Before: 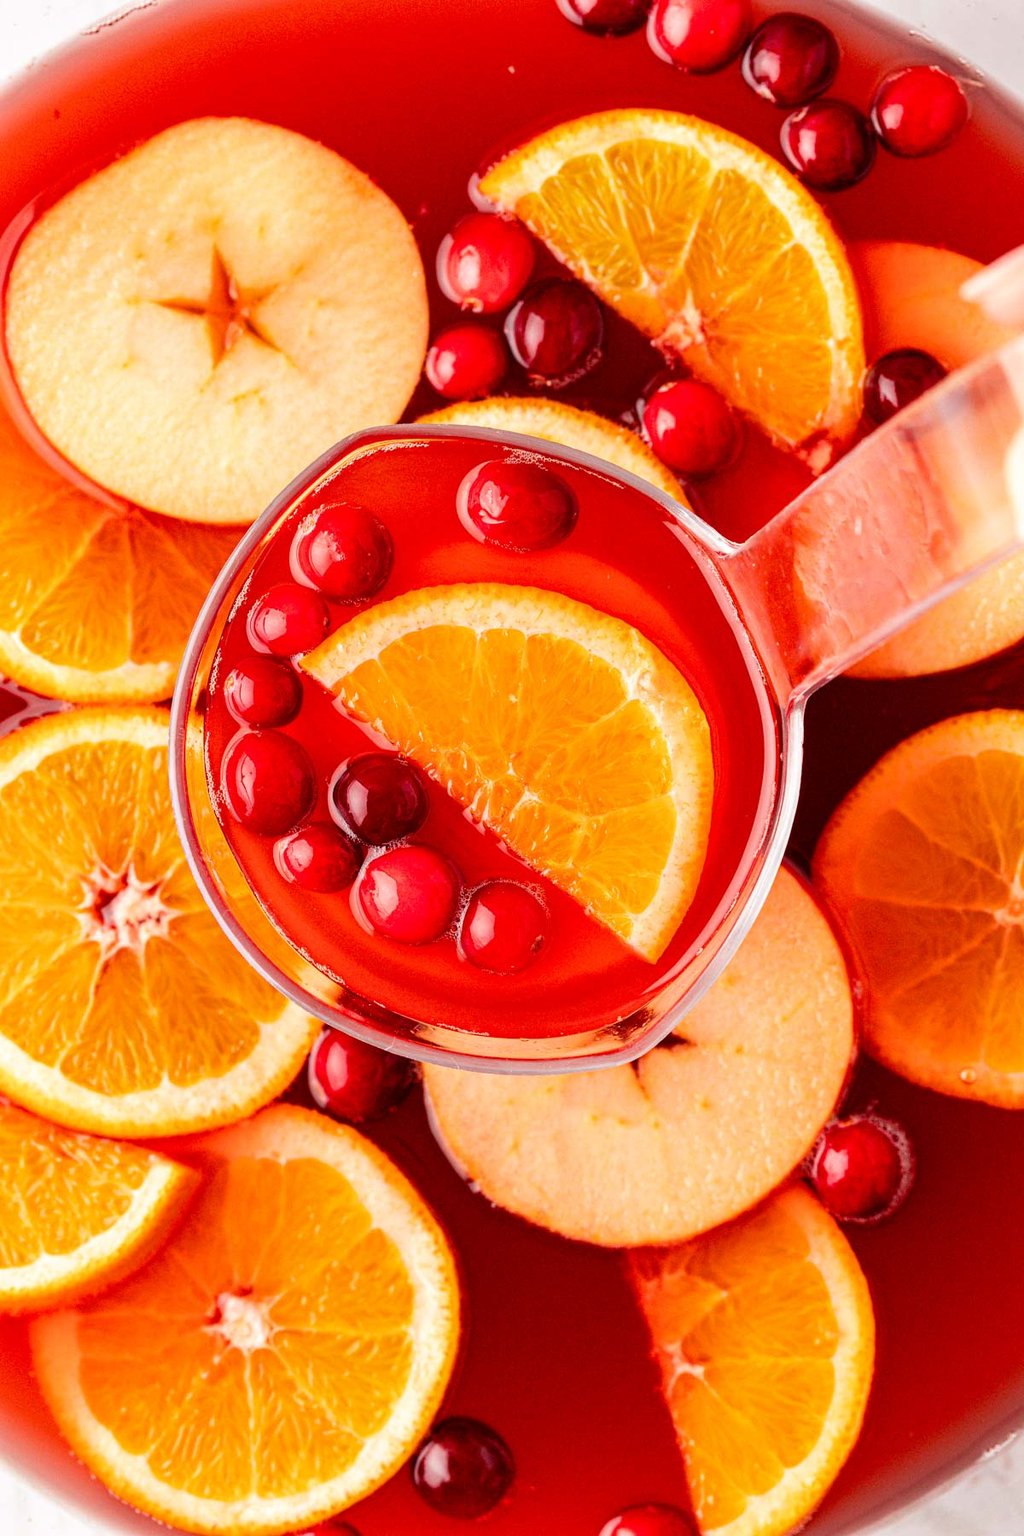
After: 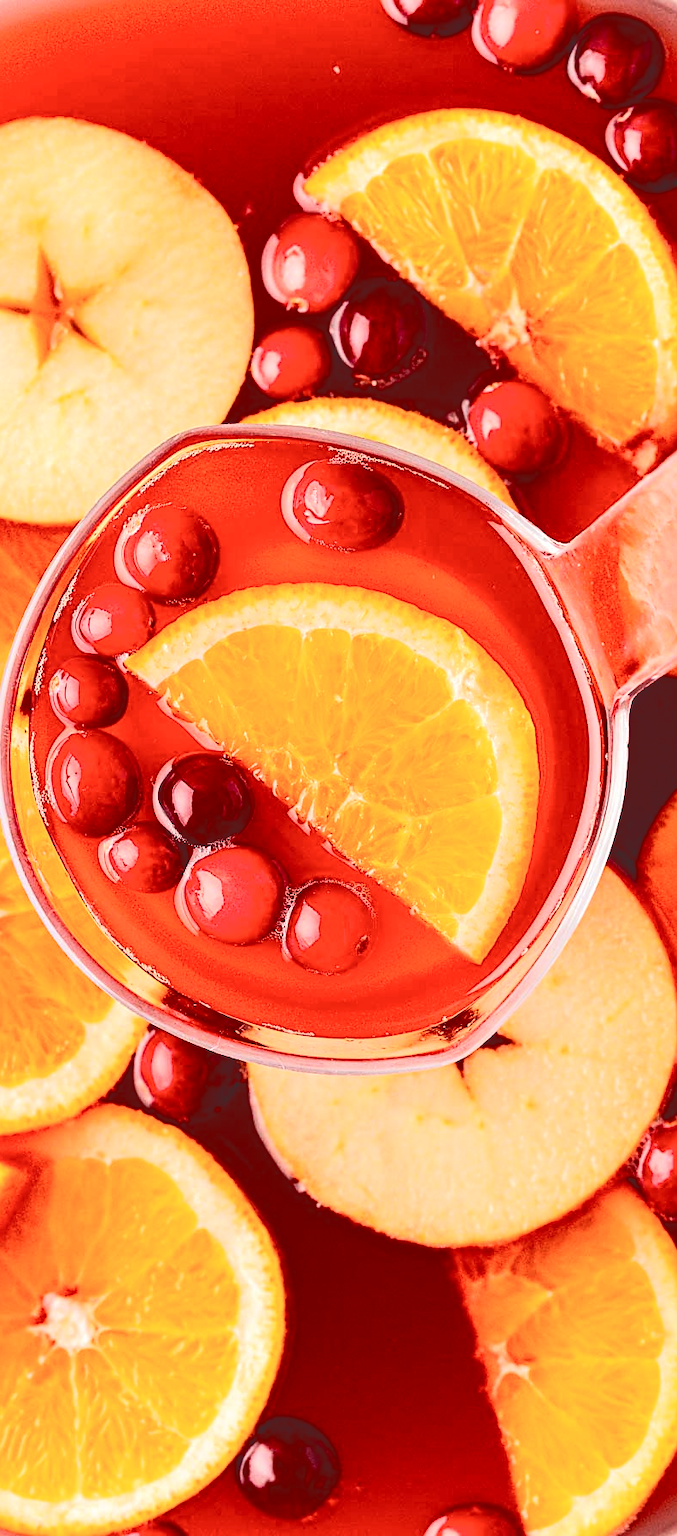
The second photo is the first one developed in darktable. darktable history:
tone curve: curves: ch0 [(0, 0) (0.003, 0.184) (0.011, 0.184) (0.025, 0.189) (0.044, 0.192) (0.069, 0.194) (0.1, 0.2) (0.136, 0.202) (0.177, 0.206) (0.224, 0.214) (0.277, 0.243) (0.335, 0.297) (0.399, 0.39) (0.468, 0.508) (0.543, 0.653) (0.623, 0.754) (0.709, 0.834) (0.801, 0.887) (0.898, 0.925) (1, 1)], color space Lab, independent channels, preserve colors none
sharpen: on, module defaults
crop: left 17.161%, right 16.593%
